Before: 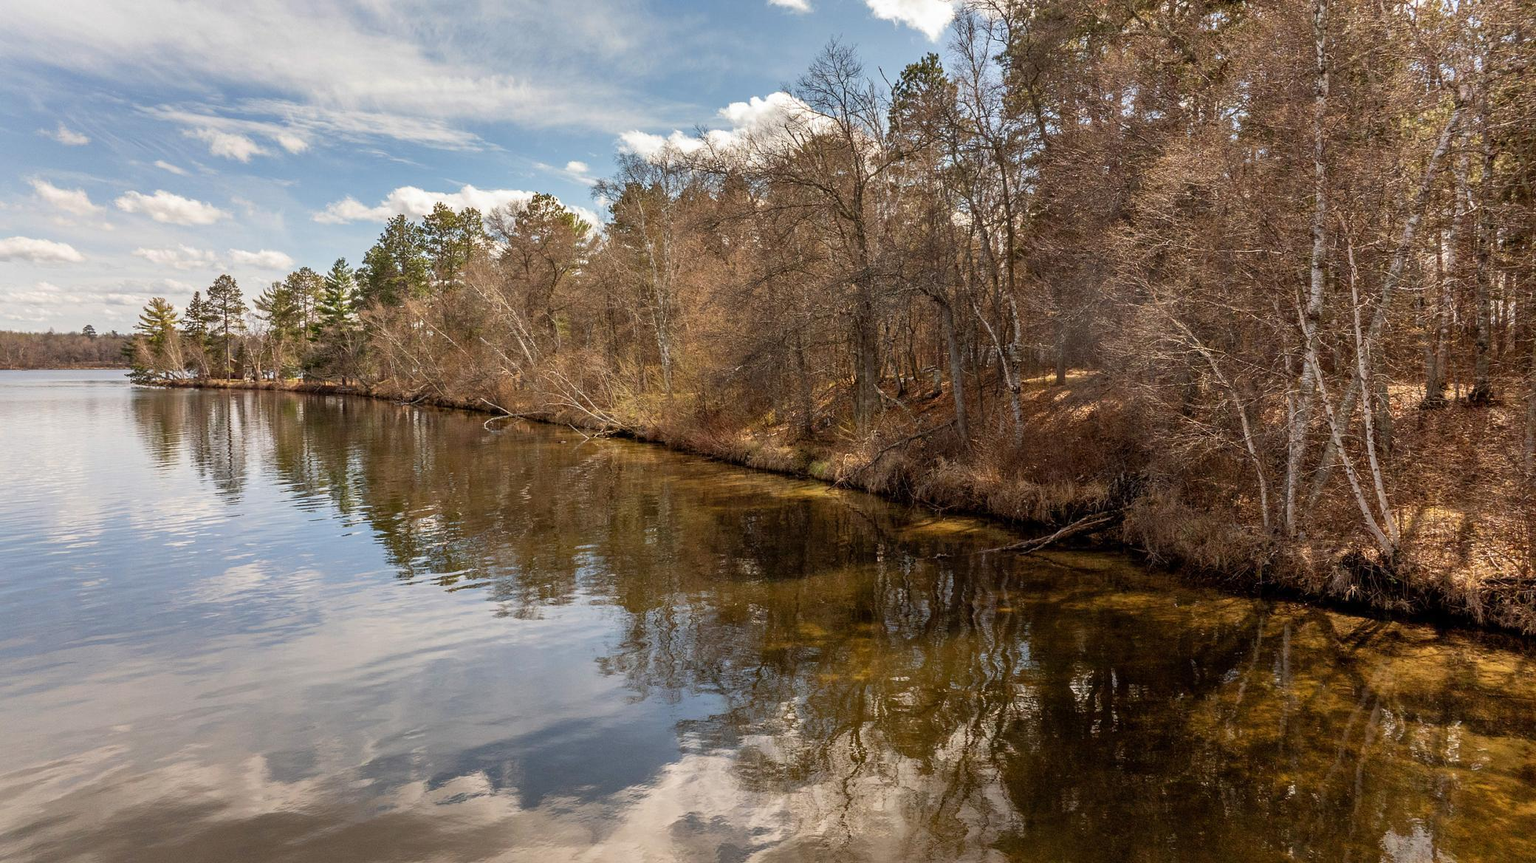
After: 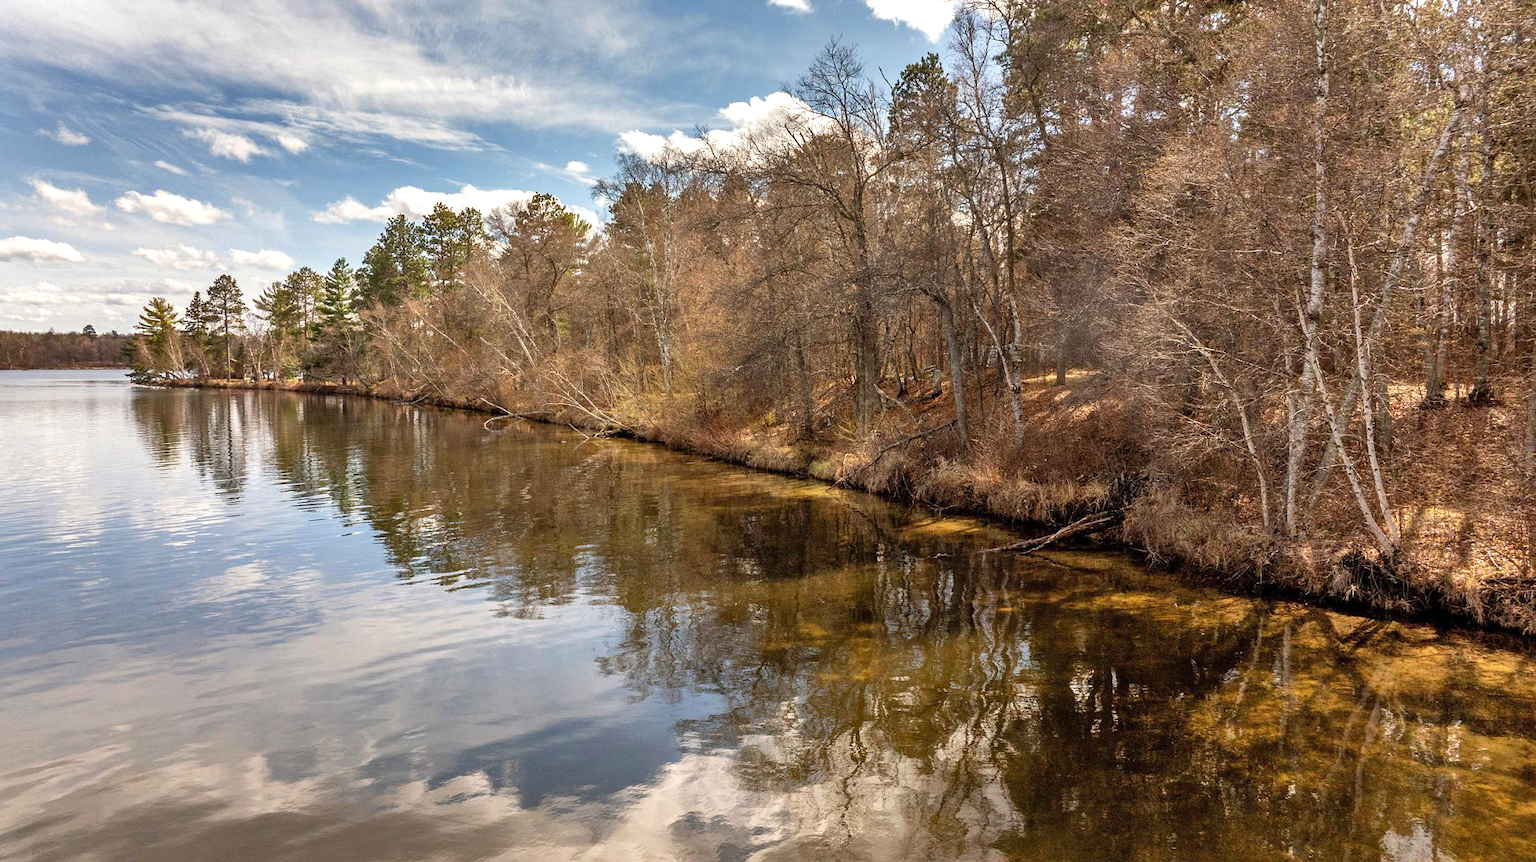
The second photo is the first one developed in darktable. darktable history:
exposure: exposure 0.376 EV, compensate highlight preservation false
shadows and highlights: soften with gaussian
